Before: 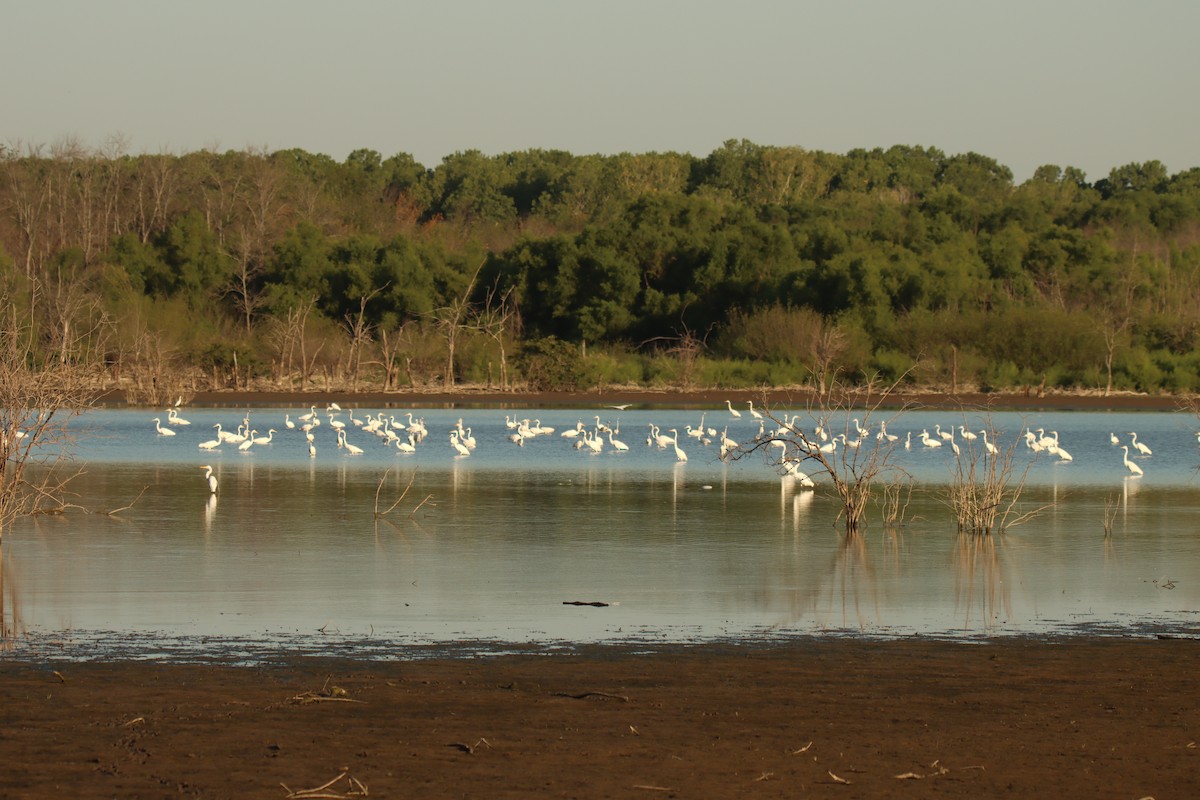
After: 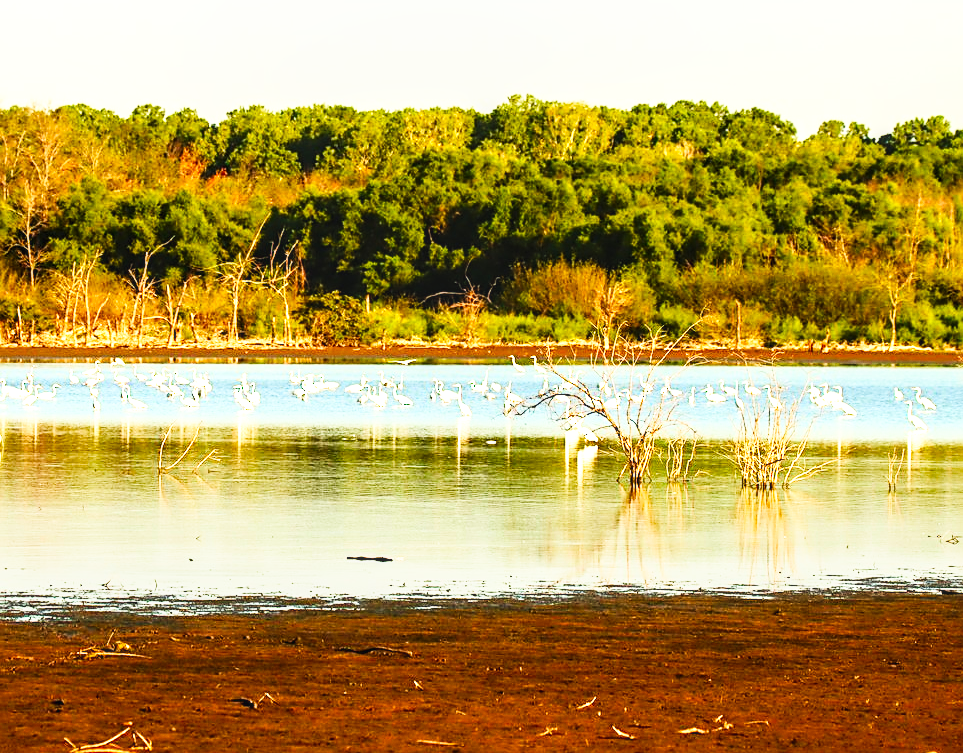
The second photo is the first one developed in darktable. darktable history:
crop and rotate: left 18.01%, top 5.813%, right 1.712%
tone equalizer: -8 EV -0.763 EV, -7 EV -0.74 EV, -6 EV -0.637 EV, -5 EV -0.373 EV, -3 EV 0.402 EV, -2 EV 0.6 EV, -1 EV 0.68 EV, +0 EV 0.73 EV, edges refinement/feathering 500, mask exposure compensation -1.57 EV, preserve details no
local contrast: on, module defaults
sharpen: on, module defaults
base curve: curves: ch0 [(0, 0.003) (0.001, 0.002) (0.006, 0.004) (0.02, 0.022) (0.048, 0.086) (0.094, 0.234) (0.162, 0.431) (0.258, 0.629) (0.385, 0.8) (0.548, 0.918) (0.751, 0.988) (1, 1)], preserve colors none
exposure: exposure 0.296 EV, compensate exposure bias true, compensate highlight preservation false
contrast brightness saturation: contrast 0.201, brightness 0.198, saturation 0.79
